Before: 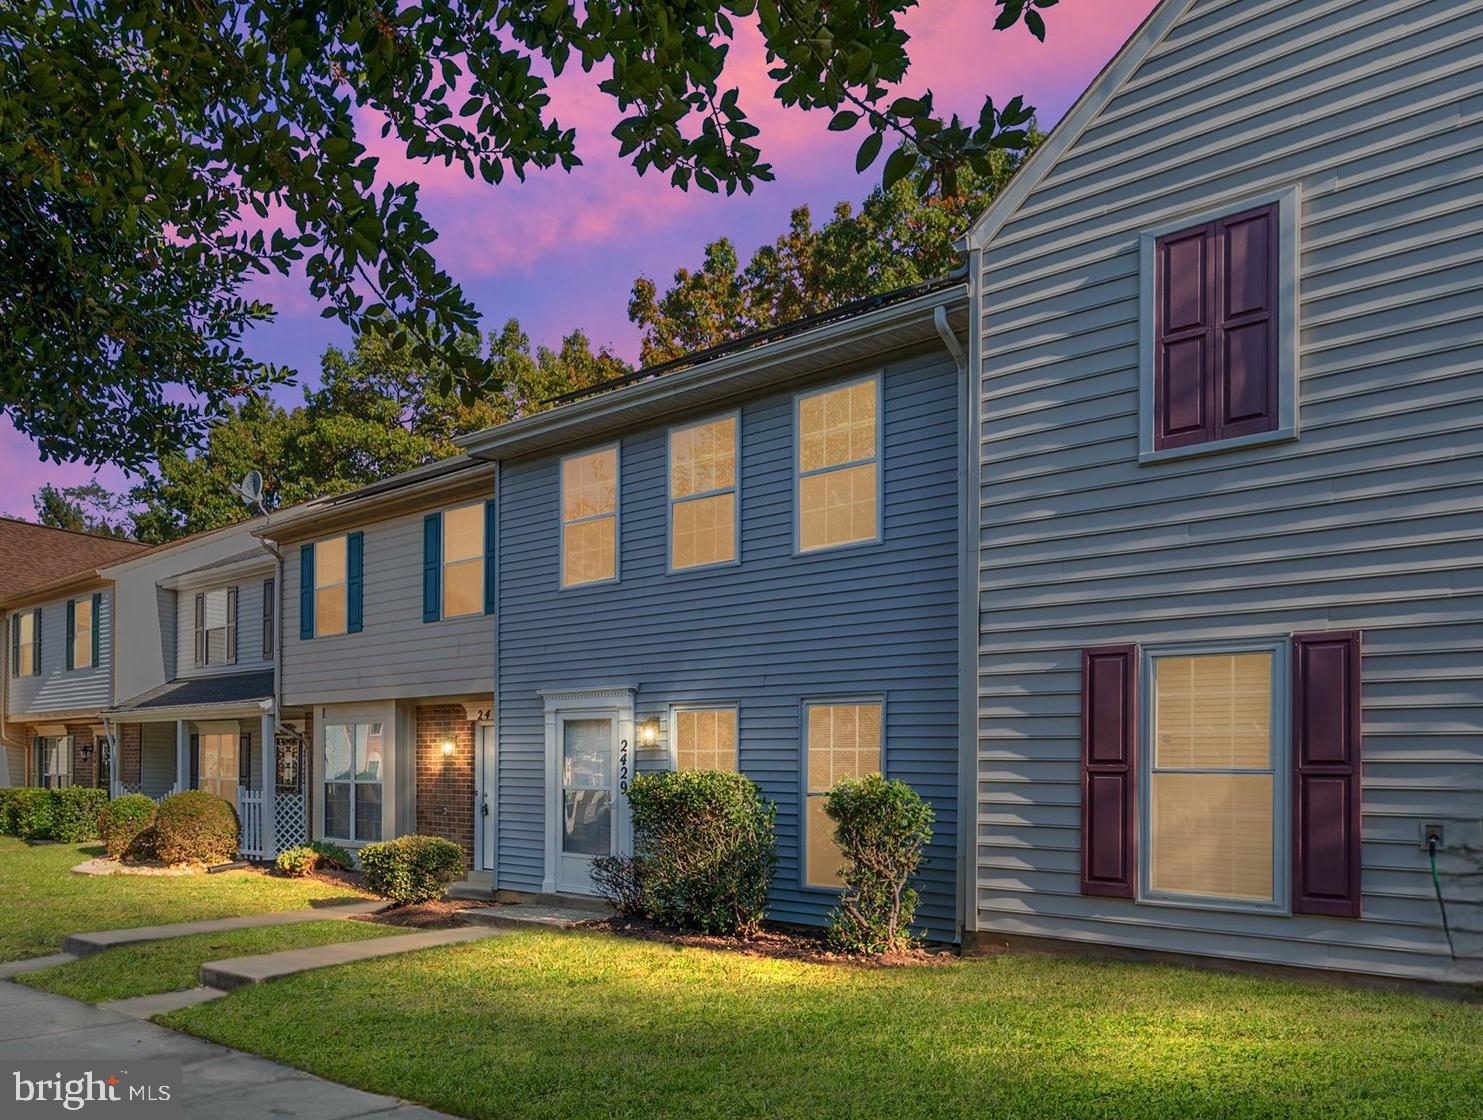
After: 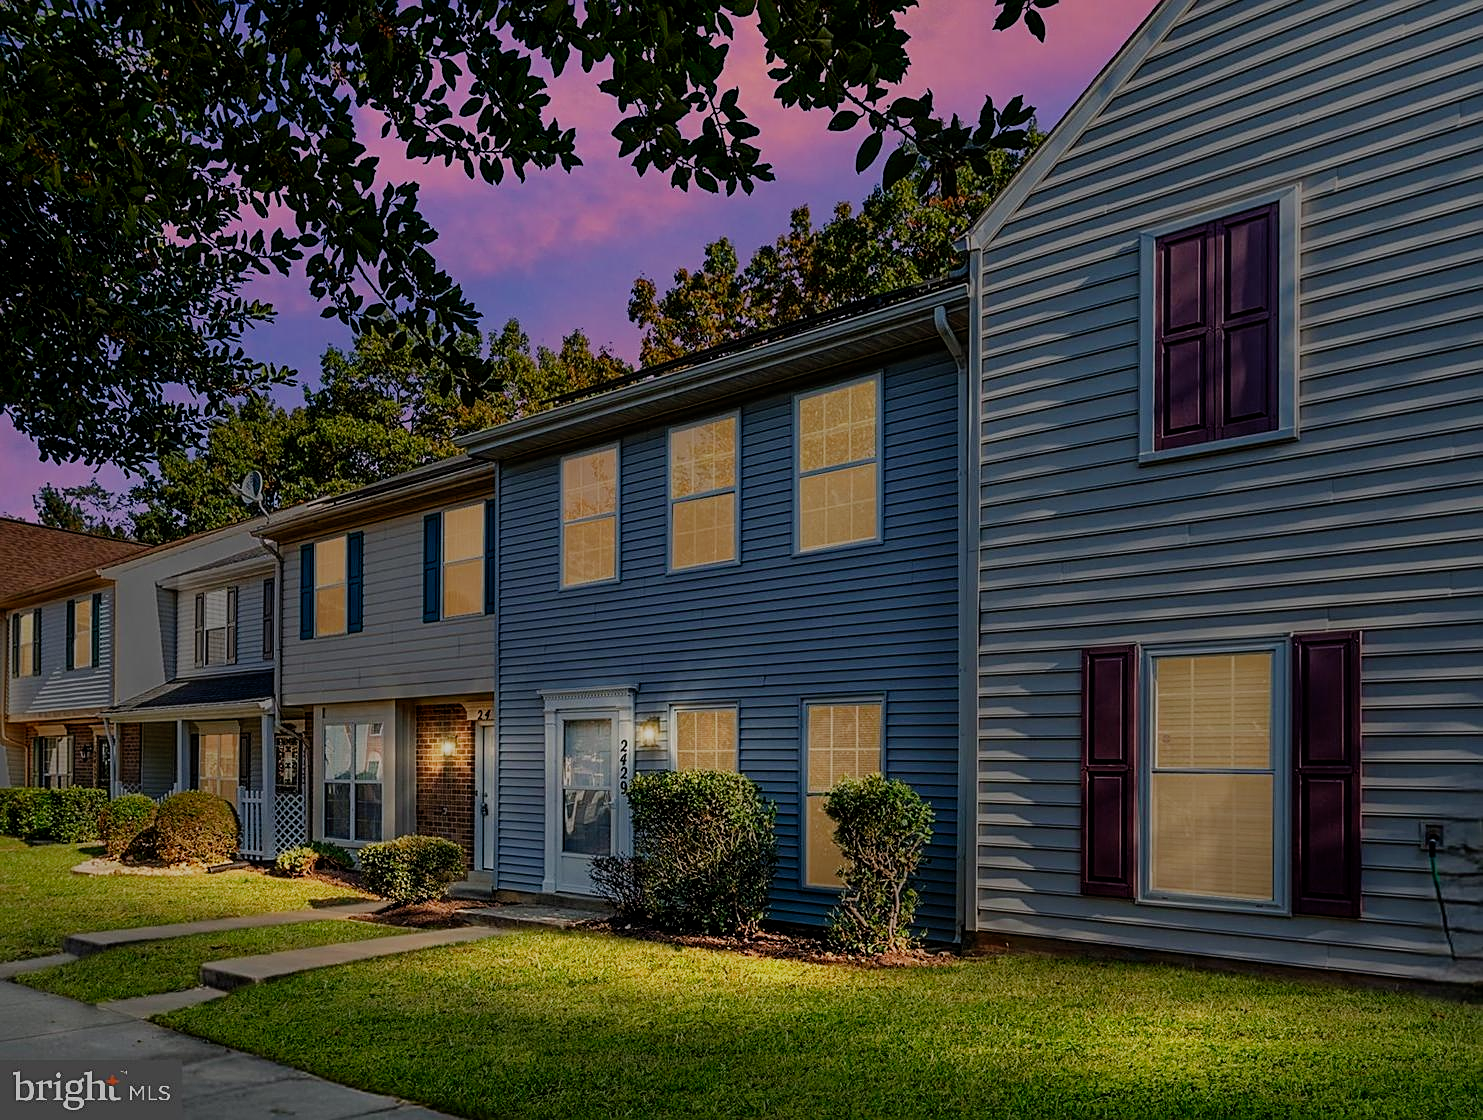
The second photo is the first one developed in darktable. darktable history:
sharpen: on, module defaults
filmic rgb: middle gray luminance 29%, black relative exposure -10.3 EV, white relative exposure 5.5 EV, threshold 6 EV, target black luminance 0%, hardness 3.95, latitude 2.04%, contrast 1.132, highlights saturation mix 5%, shadows ↔ highlights balance 15.11%, add noise in highlights 0, preserve chrominance no, color science v3 (2019), use custom middle-gray values true, iterations of high-quality reconstruction 0, contrast in highlights soft, enable highlight reconstruction true
